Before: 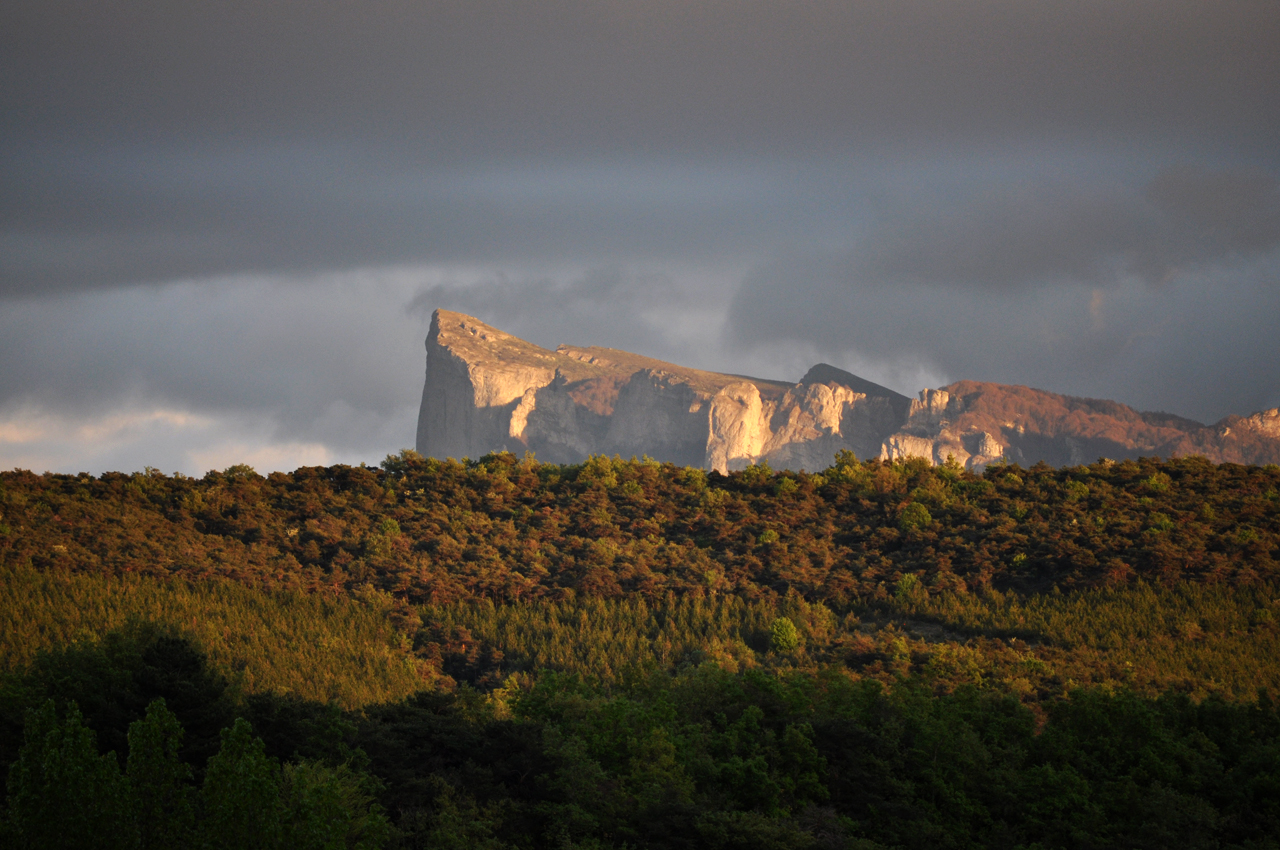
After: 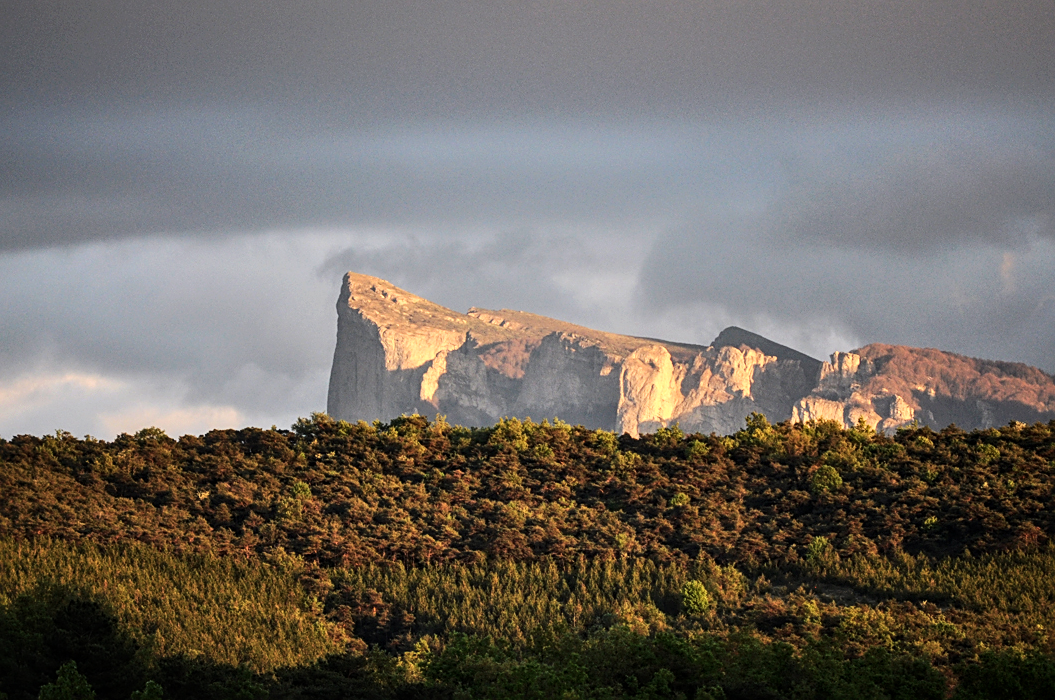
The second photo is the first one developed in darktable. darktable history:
sharpen: on, module defaults
crop and rotate: left 7.028%, top 4.522%, right 10.524%, bottom 13.044%
local contrast: on, module defaults
base curve: curves: ch0 [(0, 0) (0.032, 0.025) (0.121, 0.166) (0.206, 0.329) (0.605, 0.79) (1, 1)]
